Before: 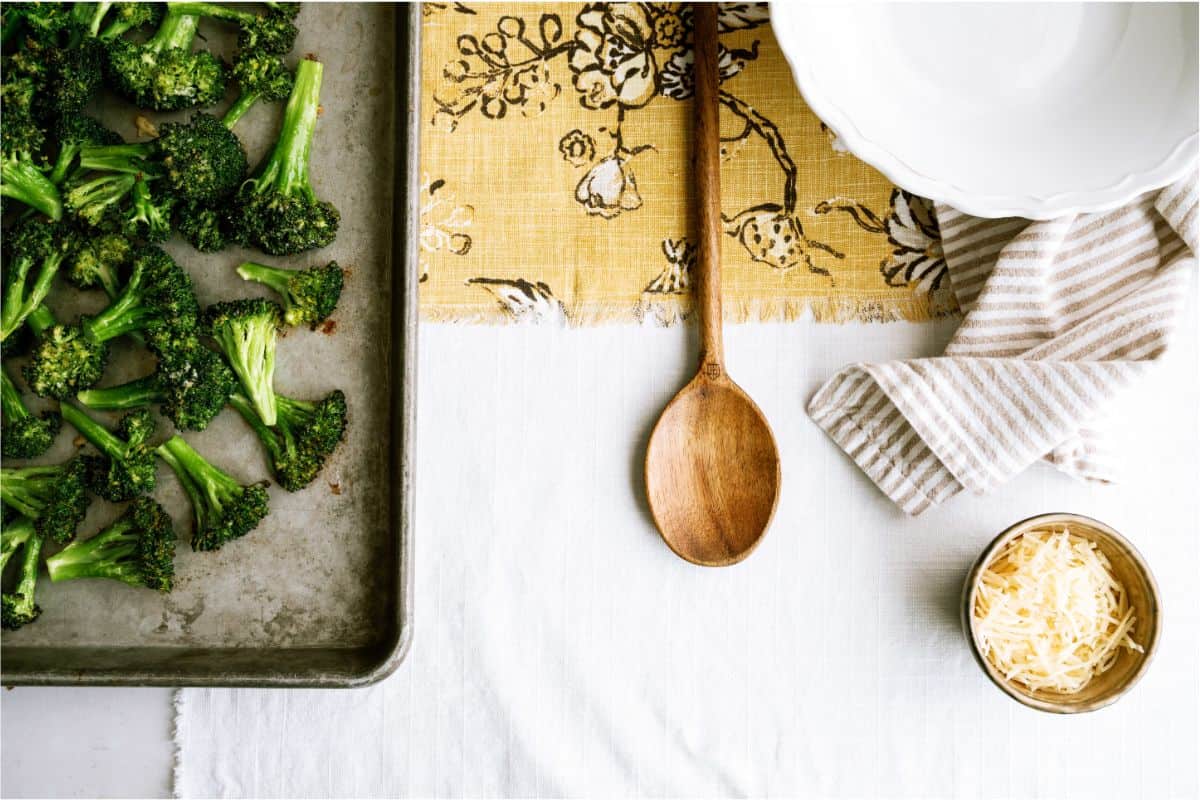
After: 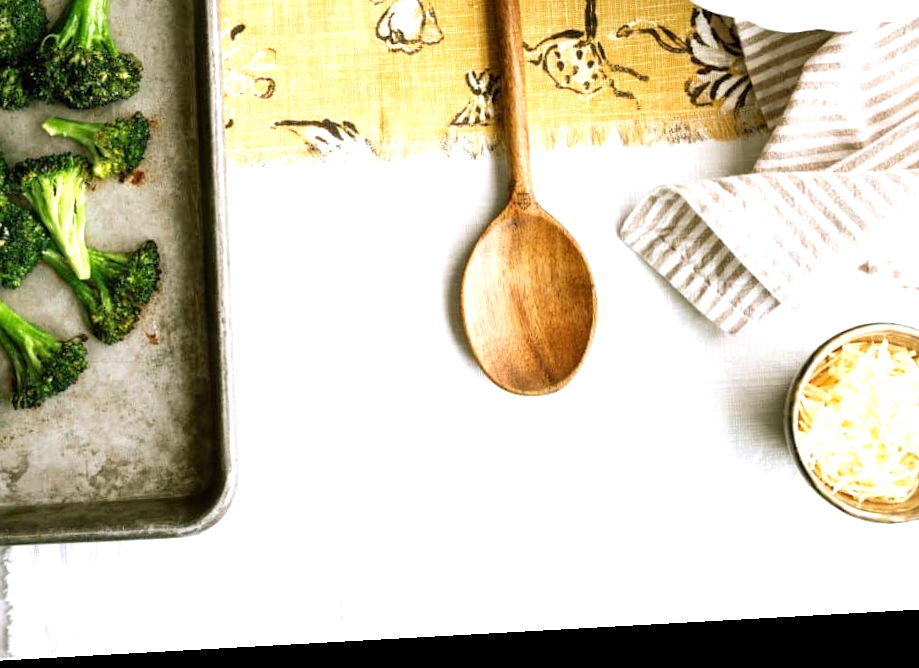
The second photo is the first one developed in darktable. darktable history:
exposure: exposure 0.574 EV, compensate highlight preservation false
rotate and perspective: rotation -3.18°, automatic cropping off
tone equalizer: on, module defaults
crop: left 16.871%, top 22.857%, right 9.116%
